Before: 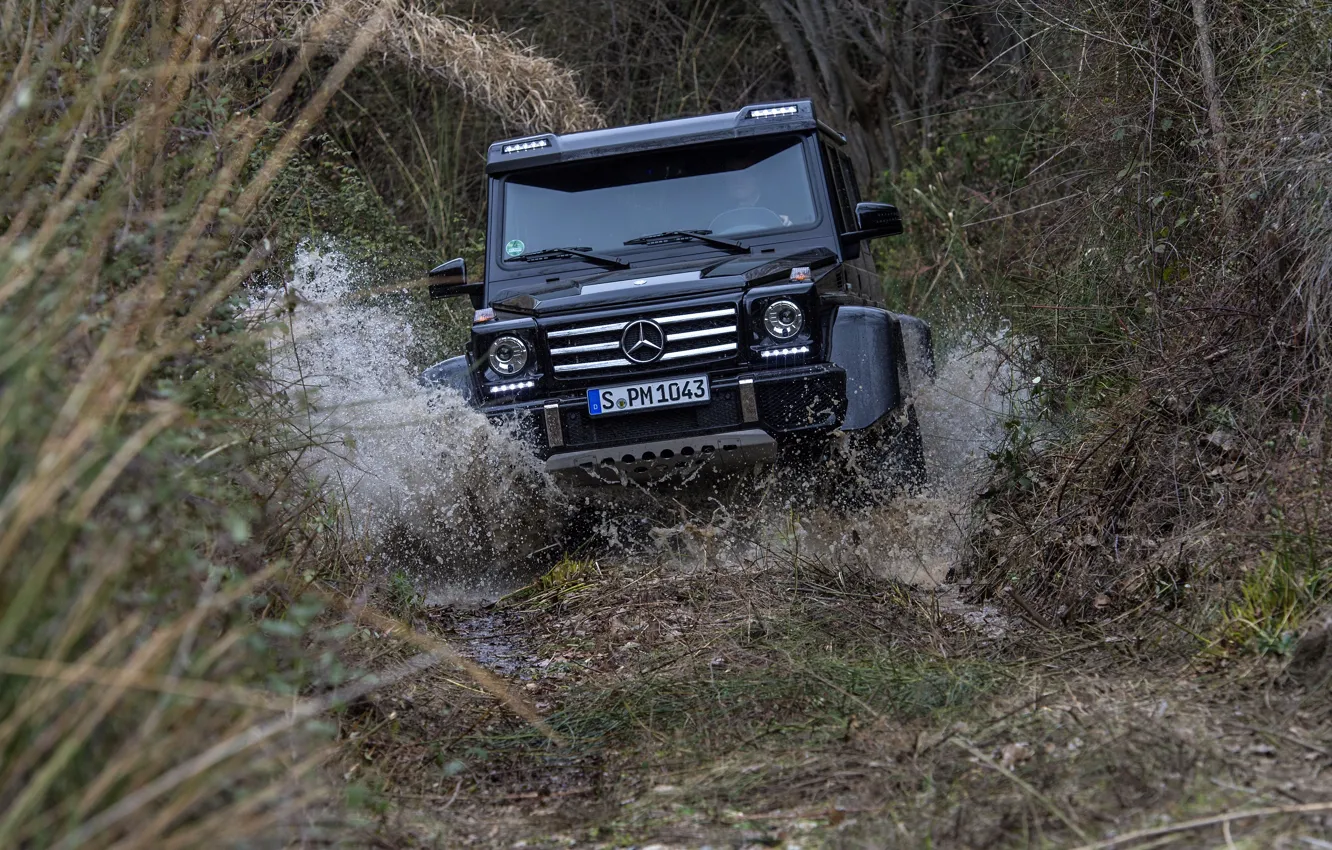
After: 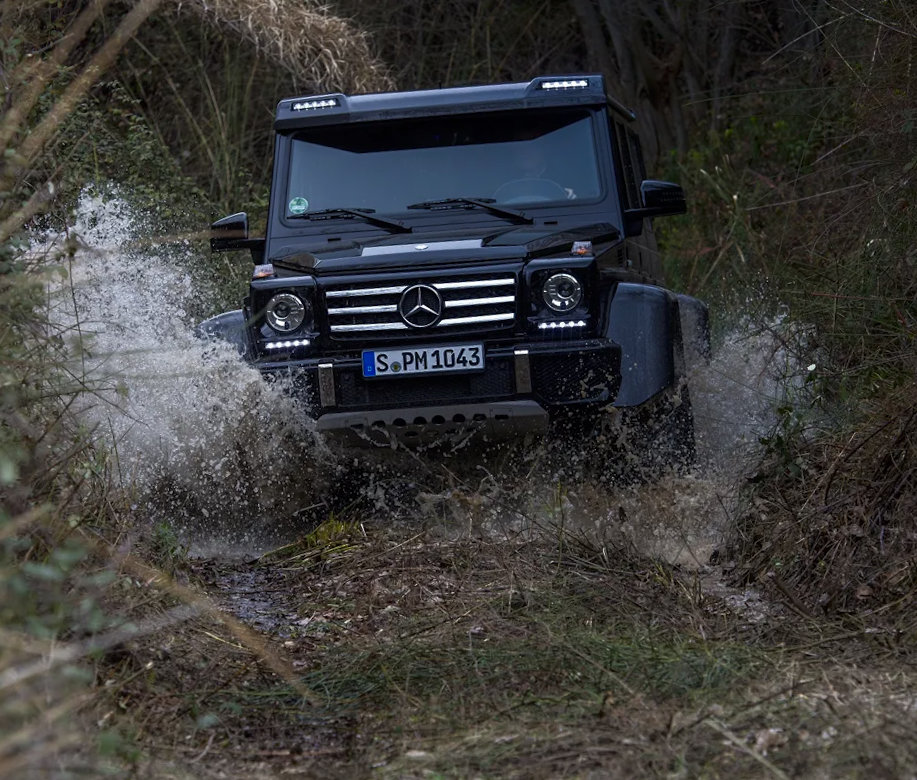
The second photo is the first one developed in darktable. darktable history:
shadows and highlights: shadows -68.59, highlights 36.13, highlights color adjustment 0.157%, soften with gaussian
crop and rotate: angle -3.29°, left 14.208%, top 0.024%, right 10.787%, bottom 0.069%
color correction: highlights b* 0.036, saturation 0.847
